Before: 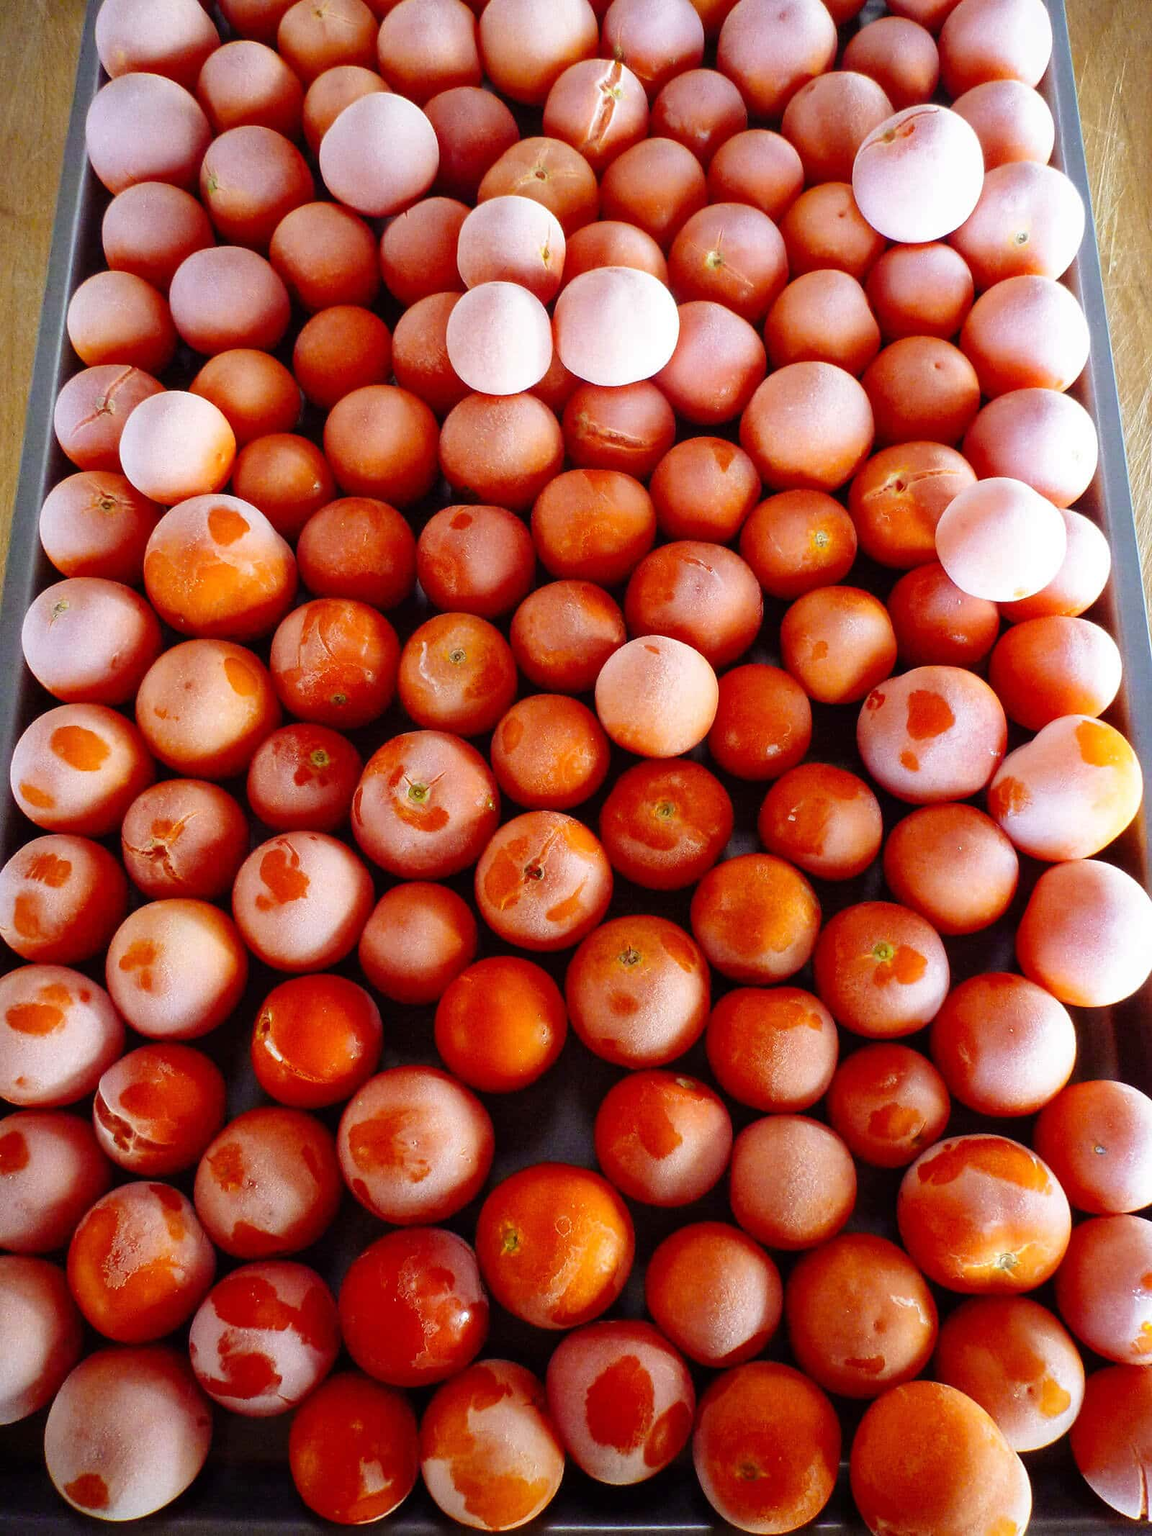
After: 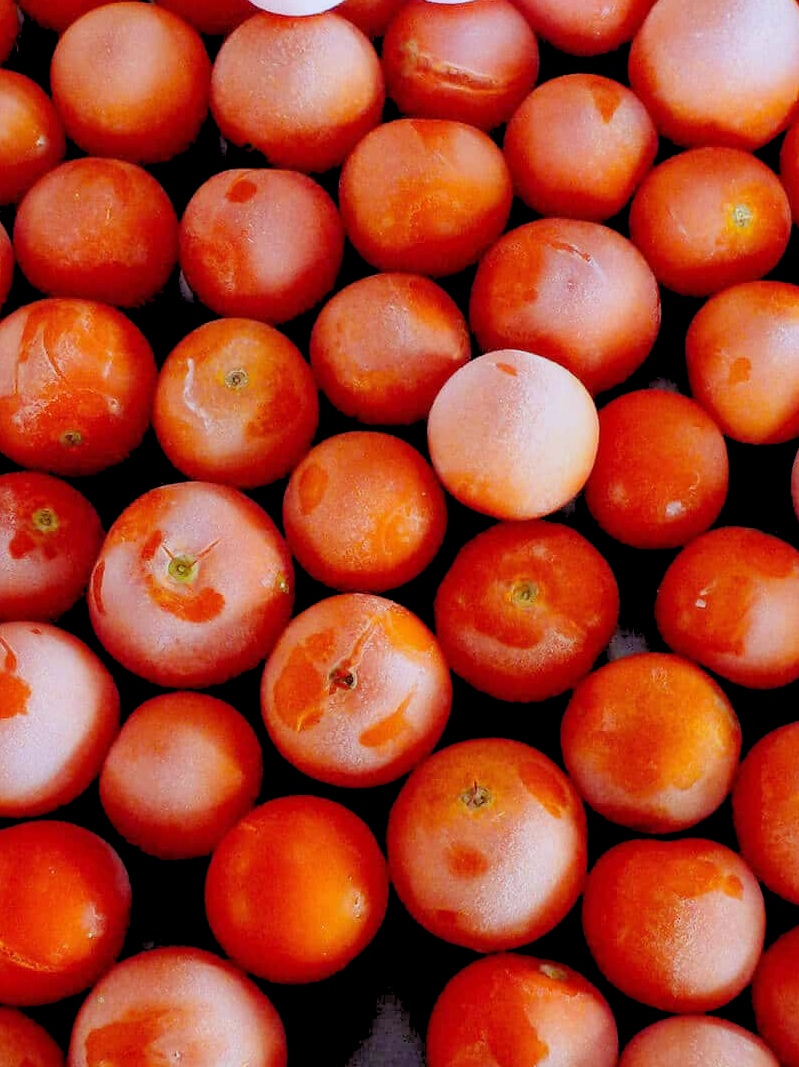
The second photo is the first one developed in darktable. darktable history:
crop: left 25%, top 25%, right 25%, bottom 25%
rgb levels: preserve colors sum RGB, levels [[0.038, 0.433, 0.934], [0, 0.5, 1], [0, 0.5, 1]]
white balance: red 0.954, blue 1.079
